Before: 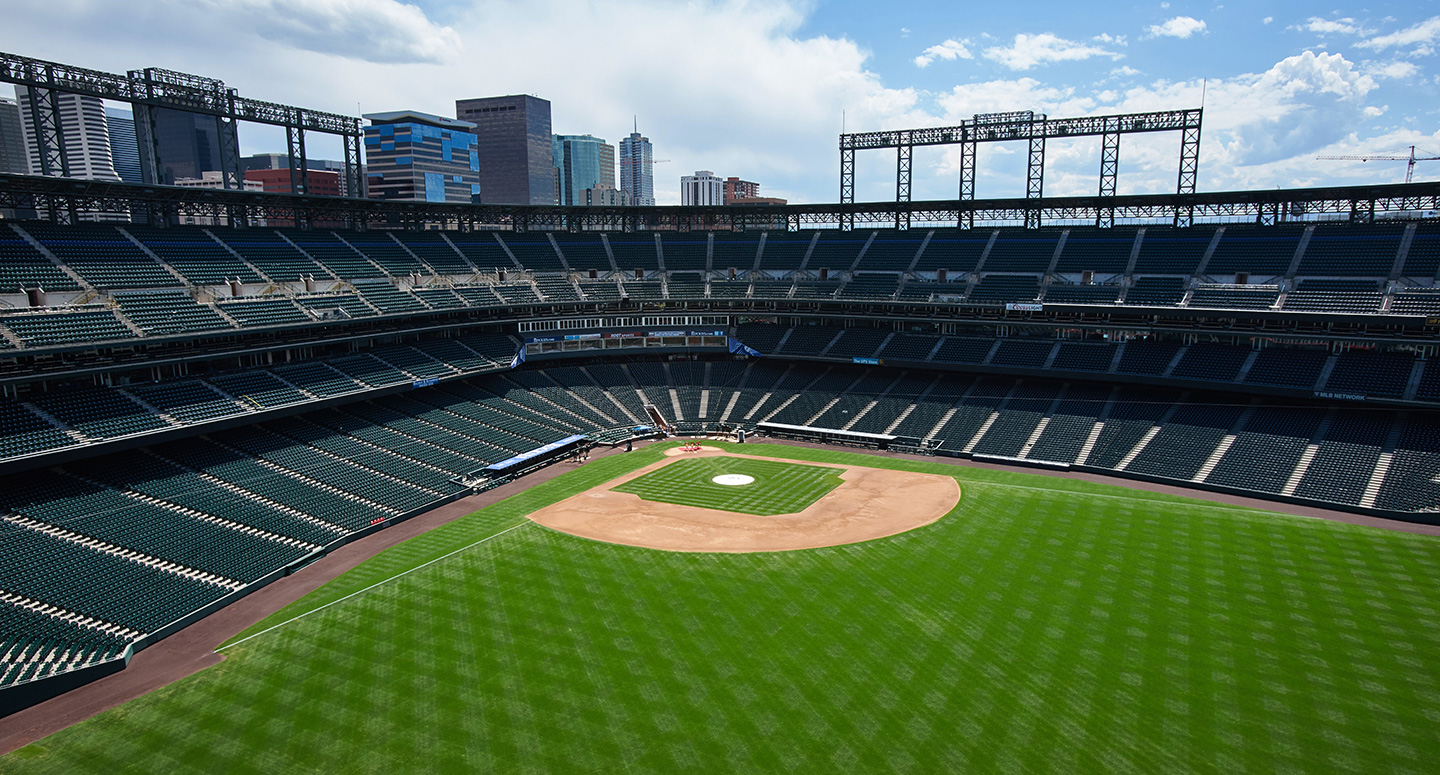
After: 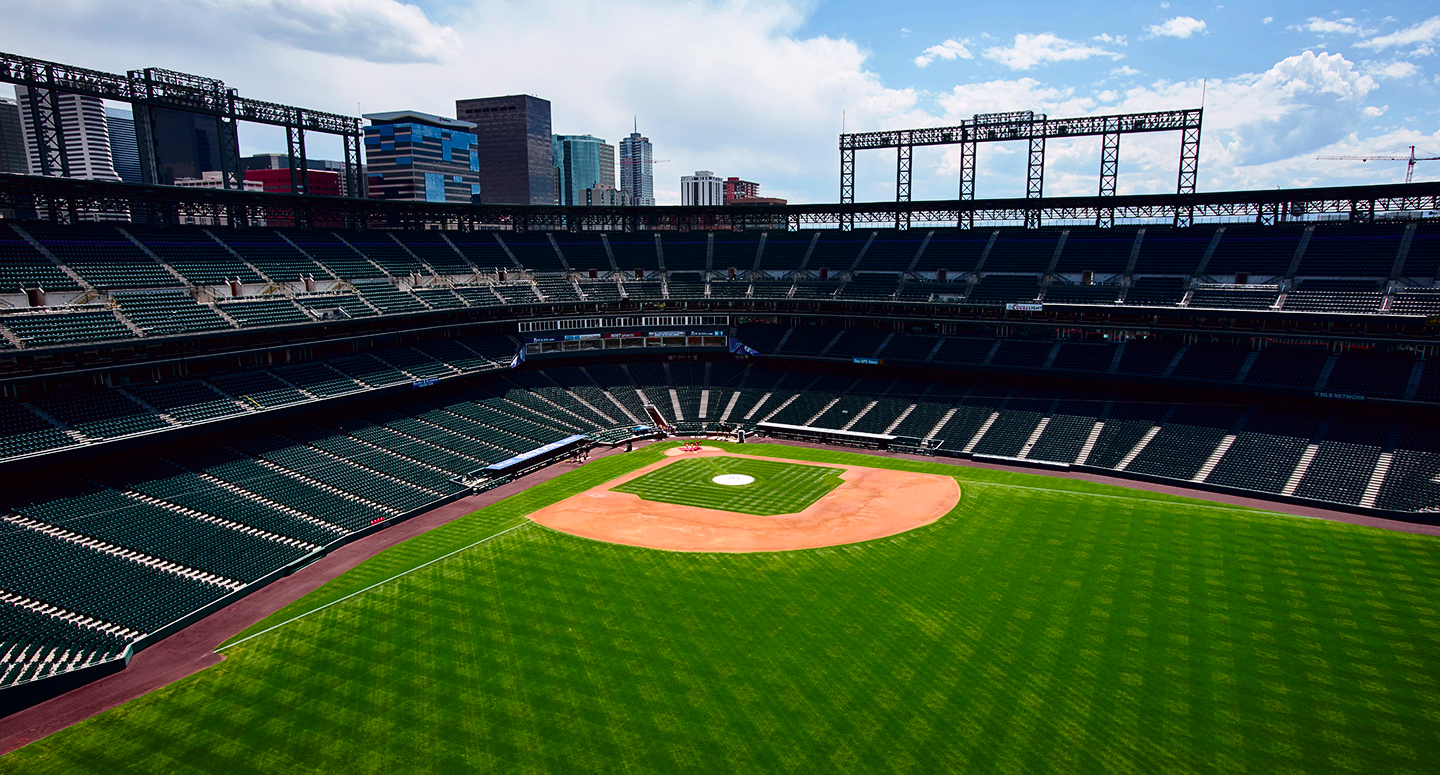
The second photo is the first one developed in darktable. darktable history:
tone curve: curves: ch0 [(0, 0) (0.106, 0.026) (0.275, 0.155) (0.392, 0.314) (0.513, 0.481) (0.657, 0.667) (1, 1)]; ch1 [(0, 0) (0.5, 0.511) (0.536, 0.579) (0.587, 0.69) (1, 1)]; ch2 [(0, 0) (0.5, 0.5) (0.55, 0.552) (0.625, 0.699) (1, 1)], color space Lab, independent channels, preserve colors none
